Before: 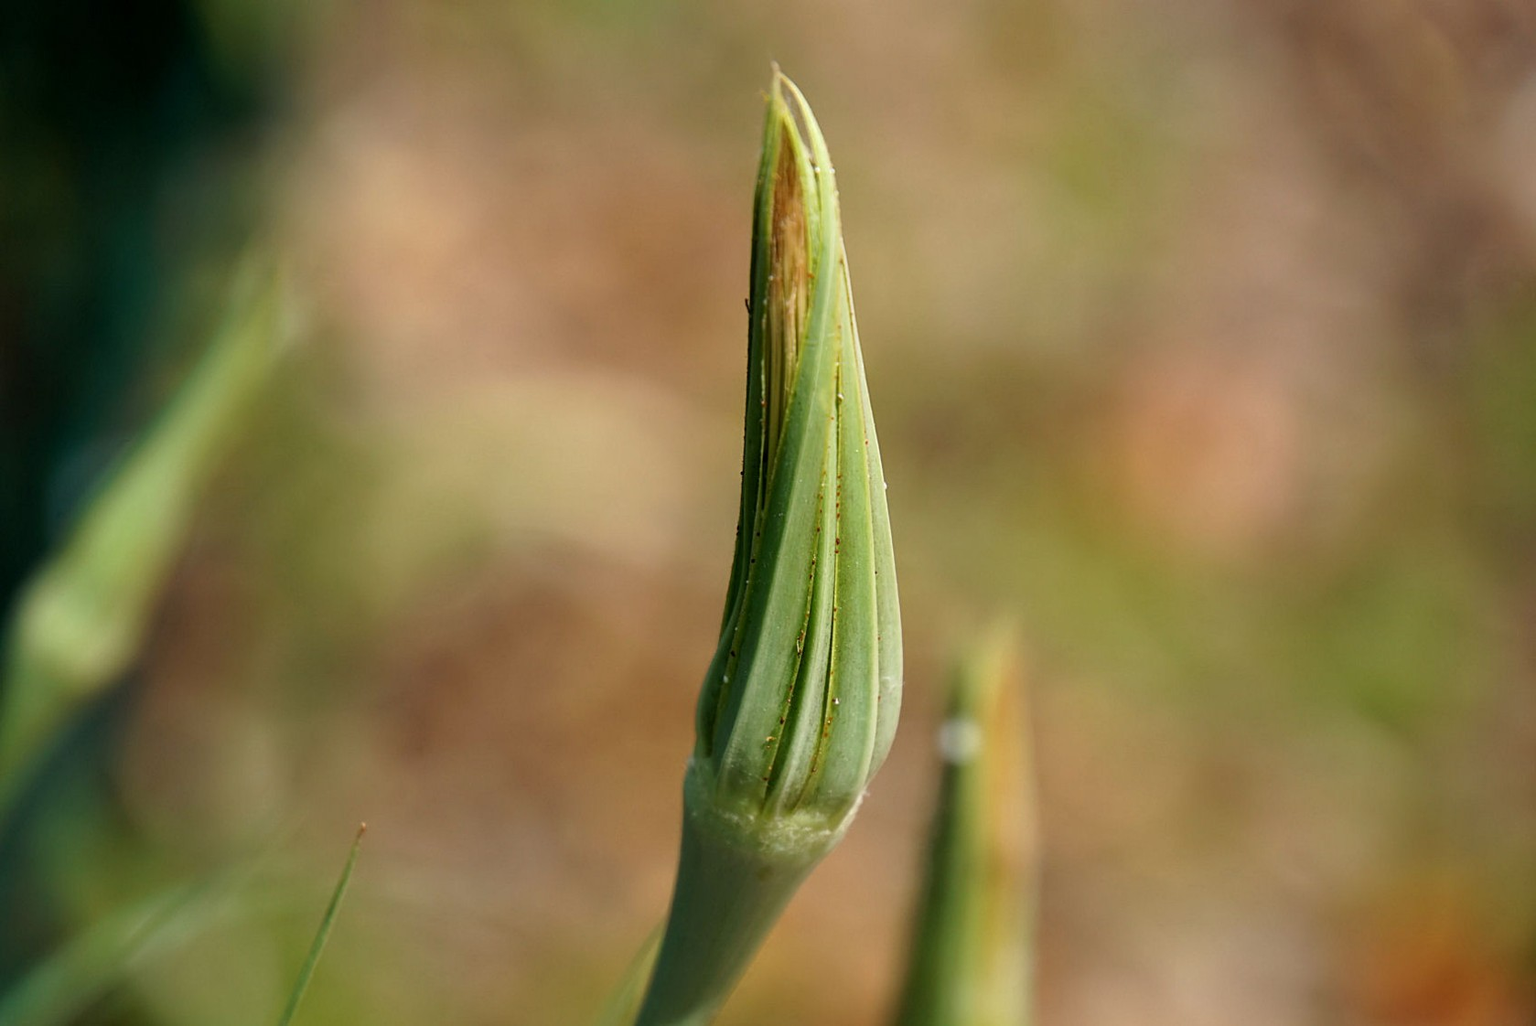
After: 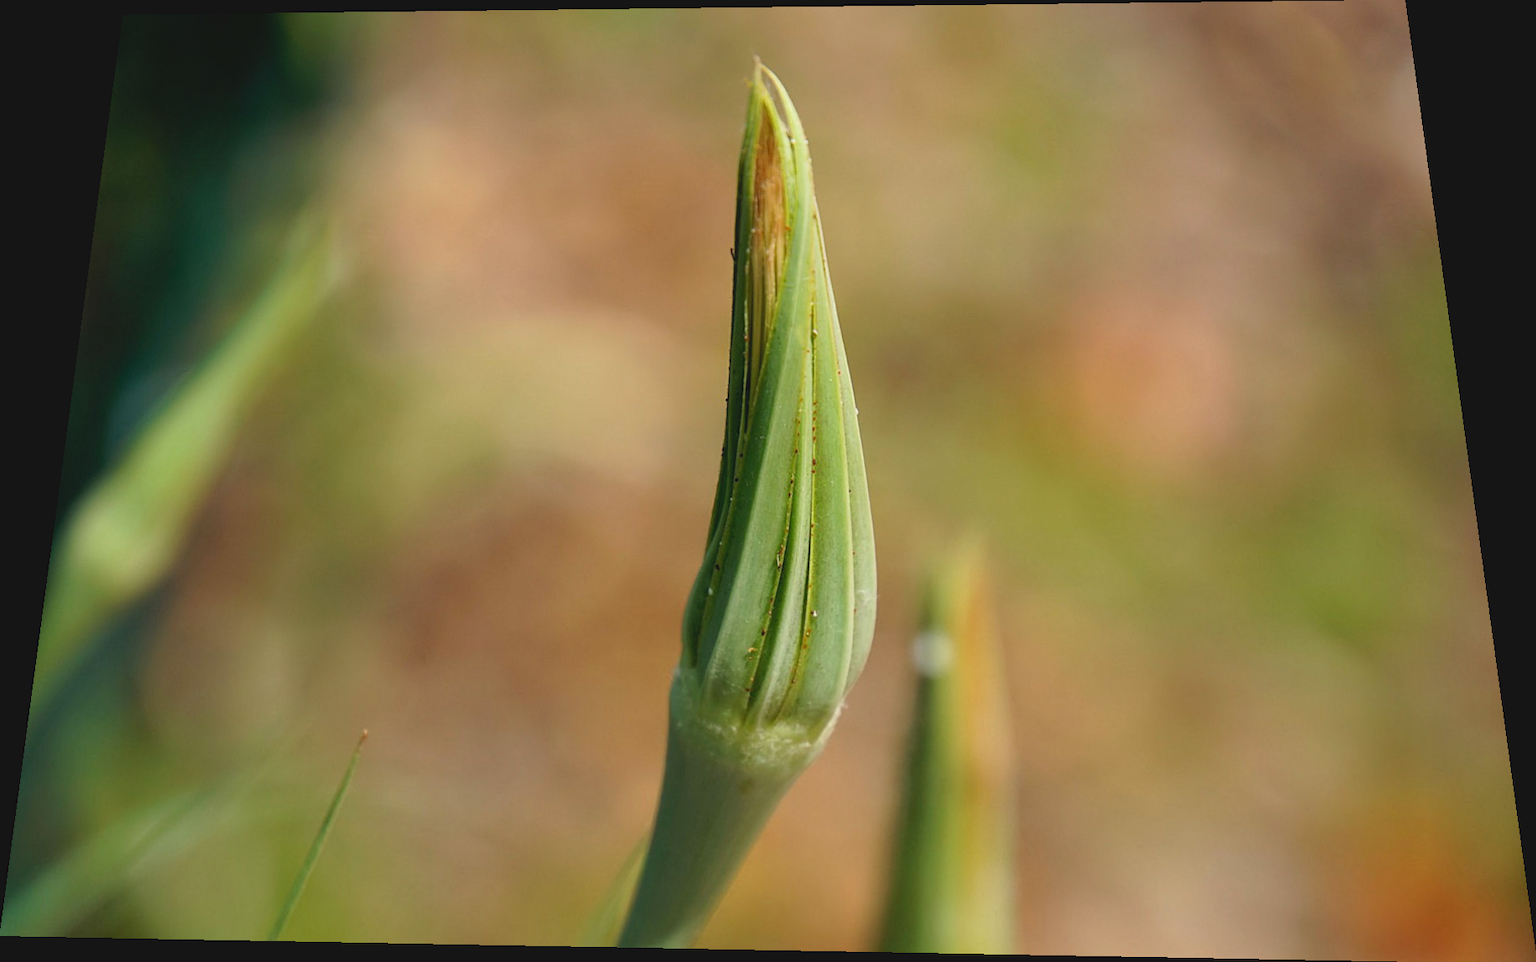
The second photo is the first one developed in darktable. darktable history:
contrast brightness saturation: contrast -0.1, brightness 0.05, saturation 0.08
rotate and perspective: rotation 0.128°, lens shift (vertical) -0.181, lens shift (horizontal) -0.044, shear 0.001, automatic cropping off
